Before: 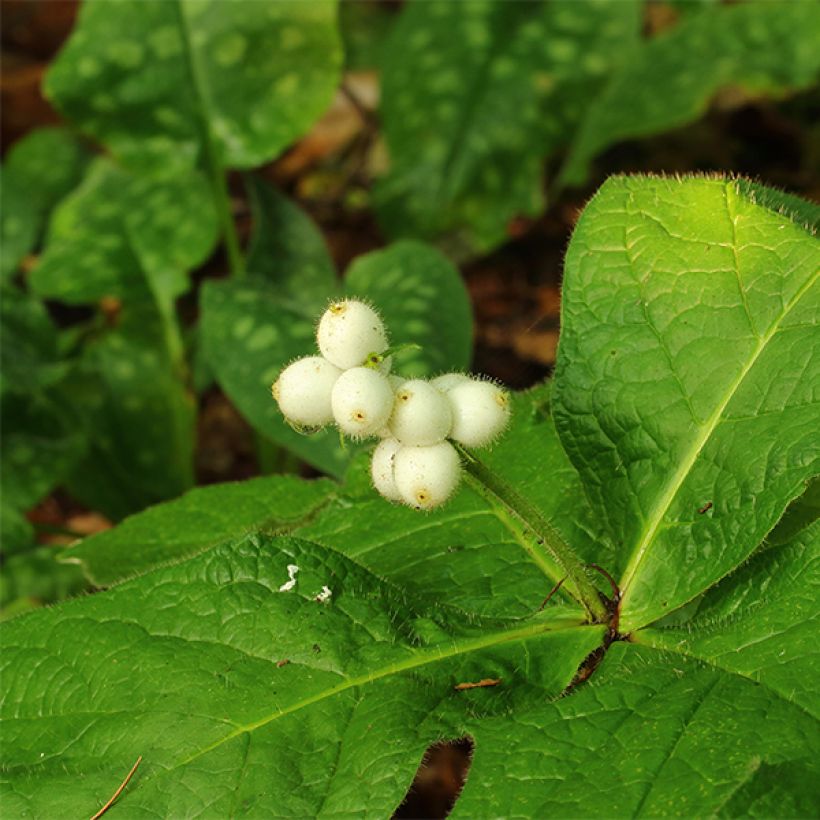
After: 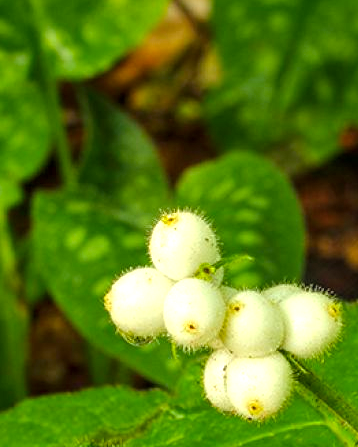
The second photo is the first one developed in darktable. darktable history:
crop: left 20.5%, top 10.872%, right 35.823%, bottom 34.552%
local contrast: on, module defaults
exposure: black level correction 0, exposure 0.498 EV, compensate highlight preservation false
color balance rgb: perceptual saturation grading › global saturation 25.229%
